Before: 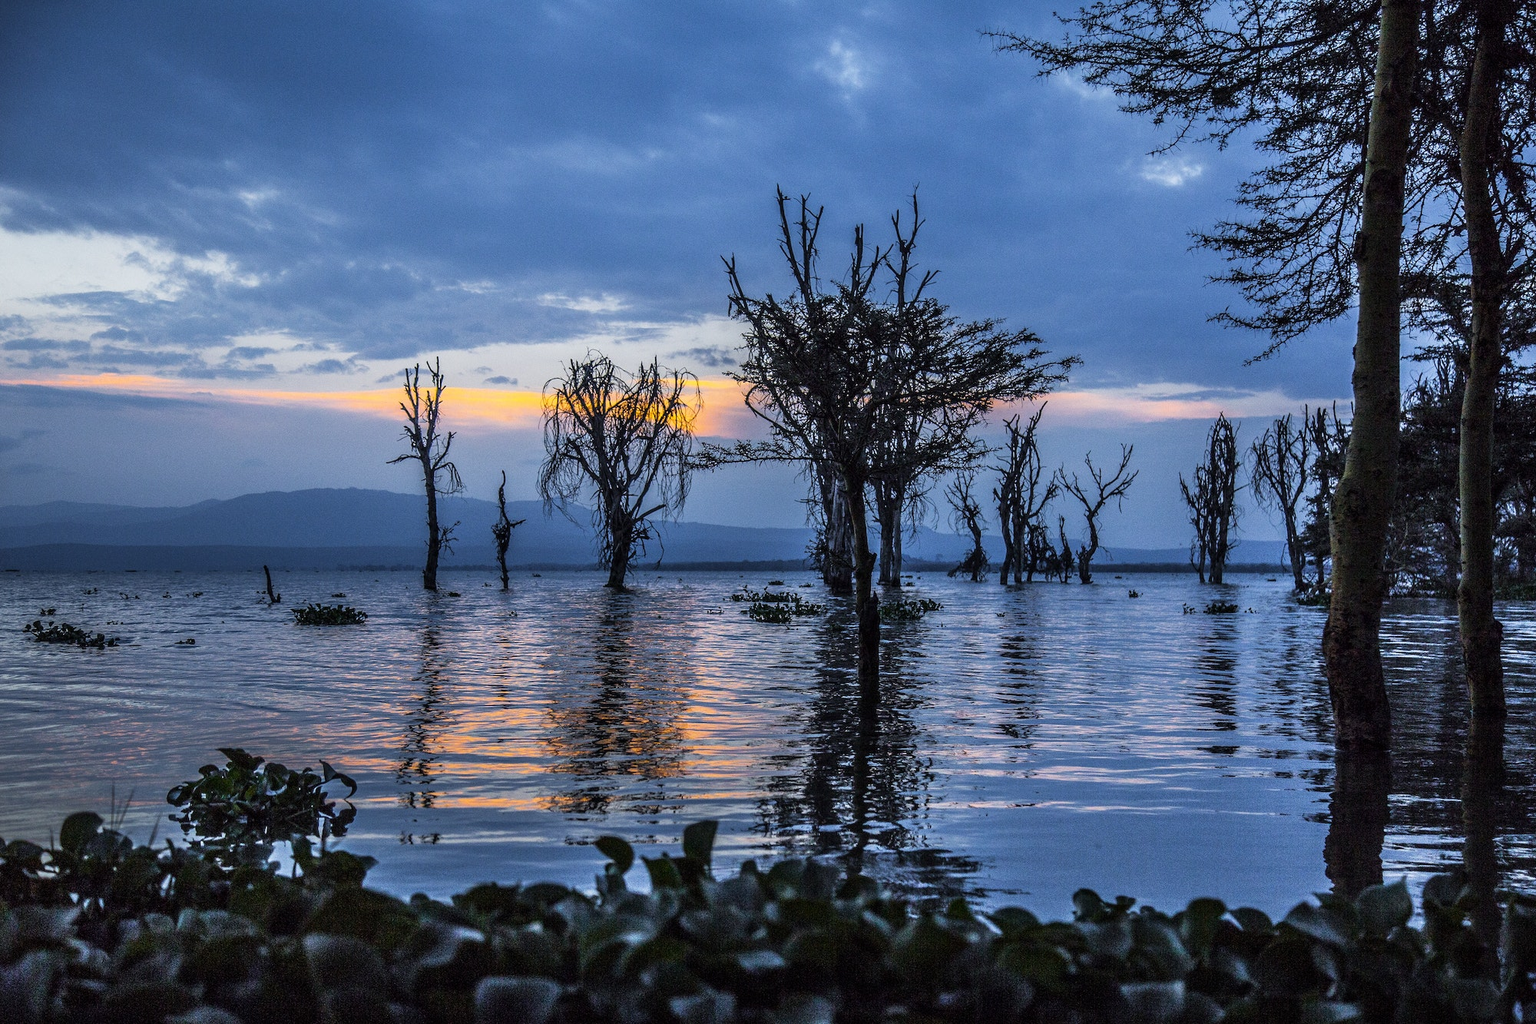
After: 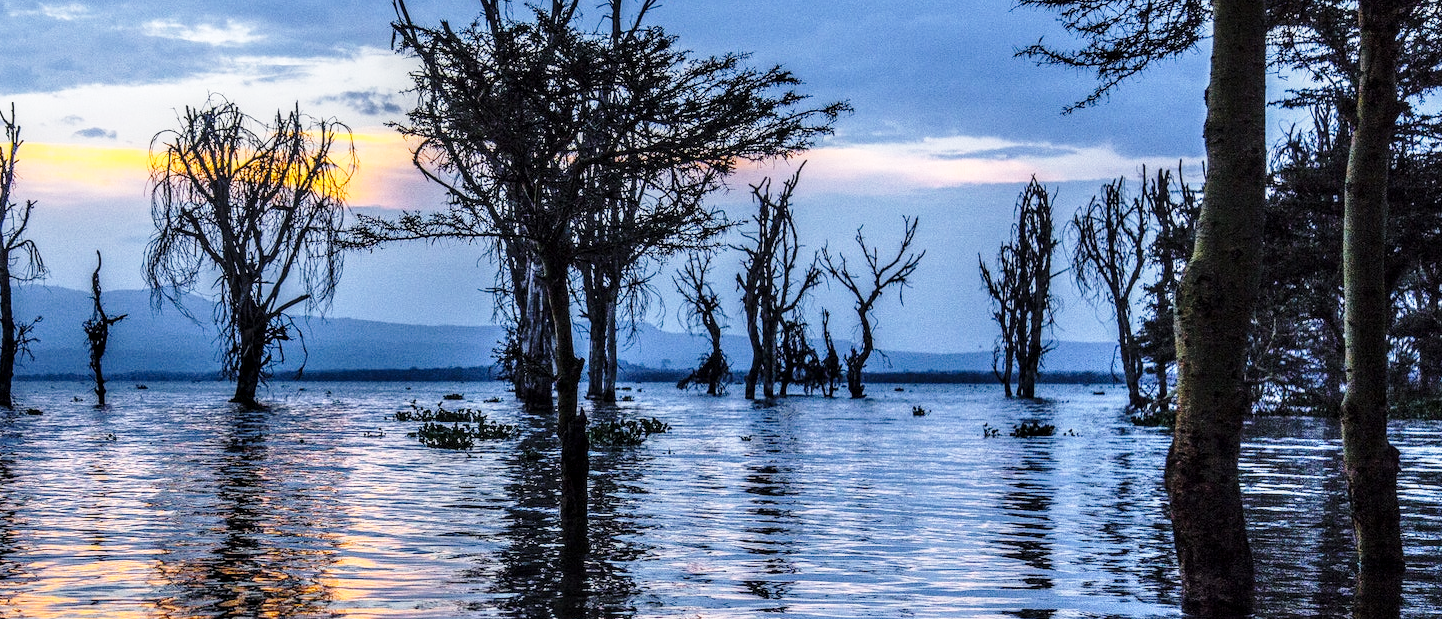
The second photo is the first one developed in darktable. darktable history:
base curve: curves: ch0 [(0, 0) (0.028, 0.03) (0.121, 0.232) (0.46, 0.748) (0.859, 0.968) (1, 1)], preserve colors none
local contrast: detail 130%
crop and rotate: left 27.899%, top 27.201%, bottom 26.34%
